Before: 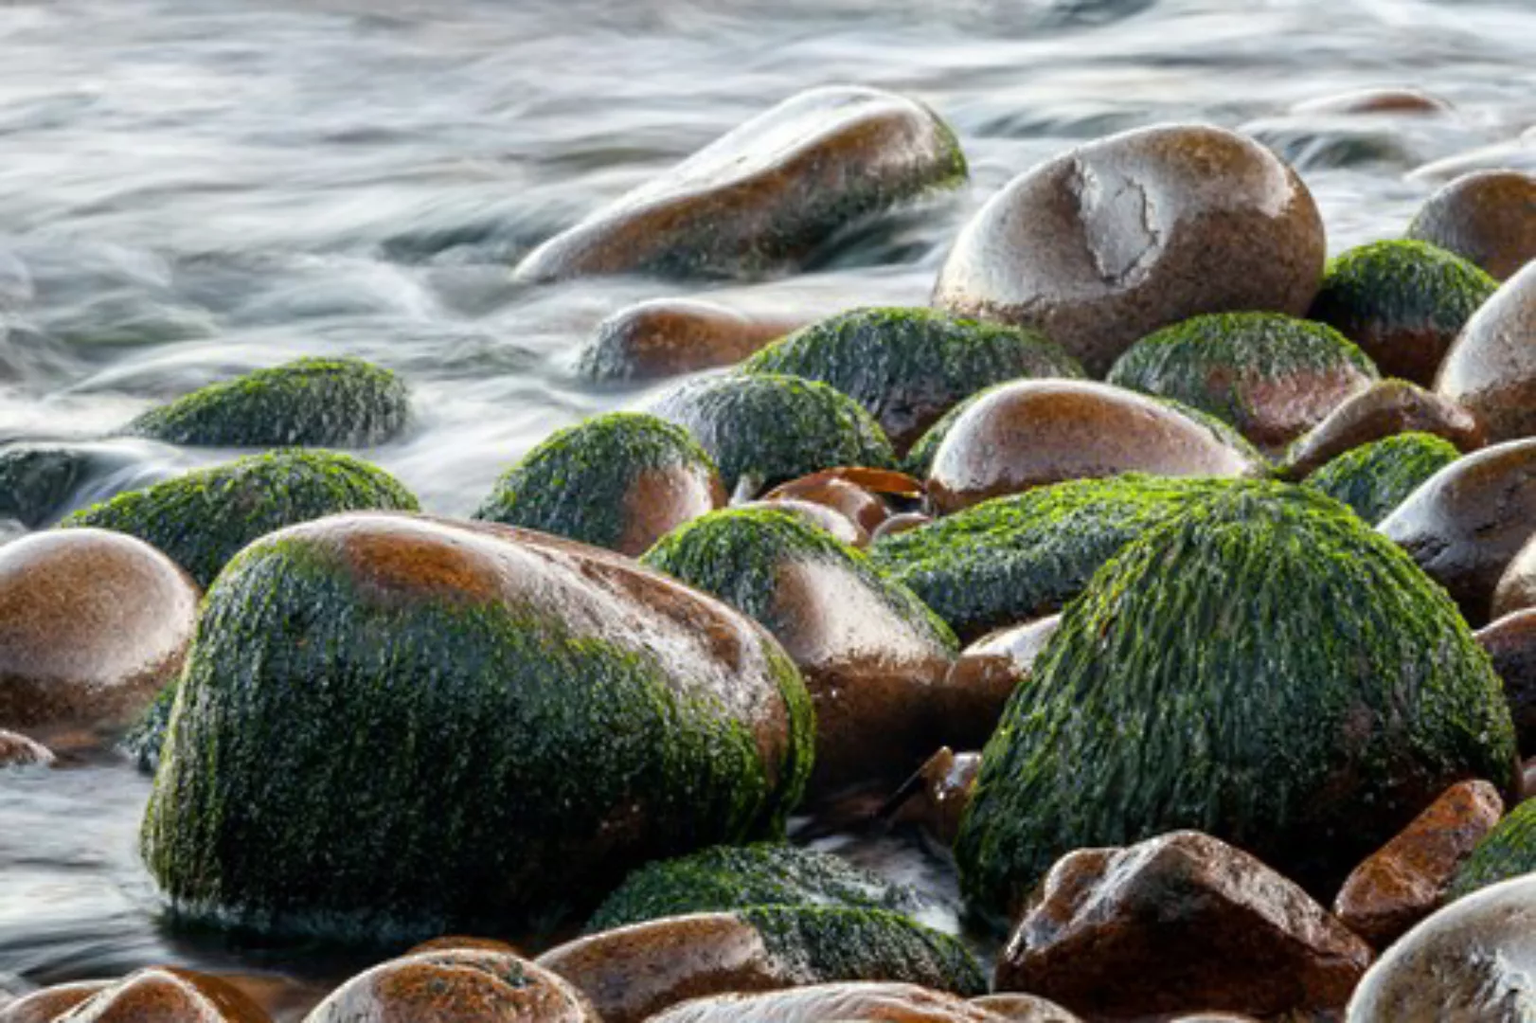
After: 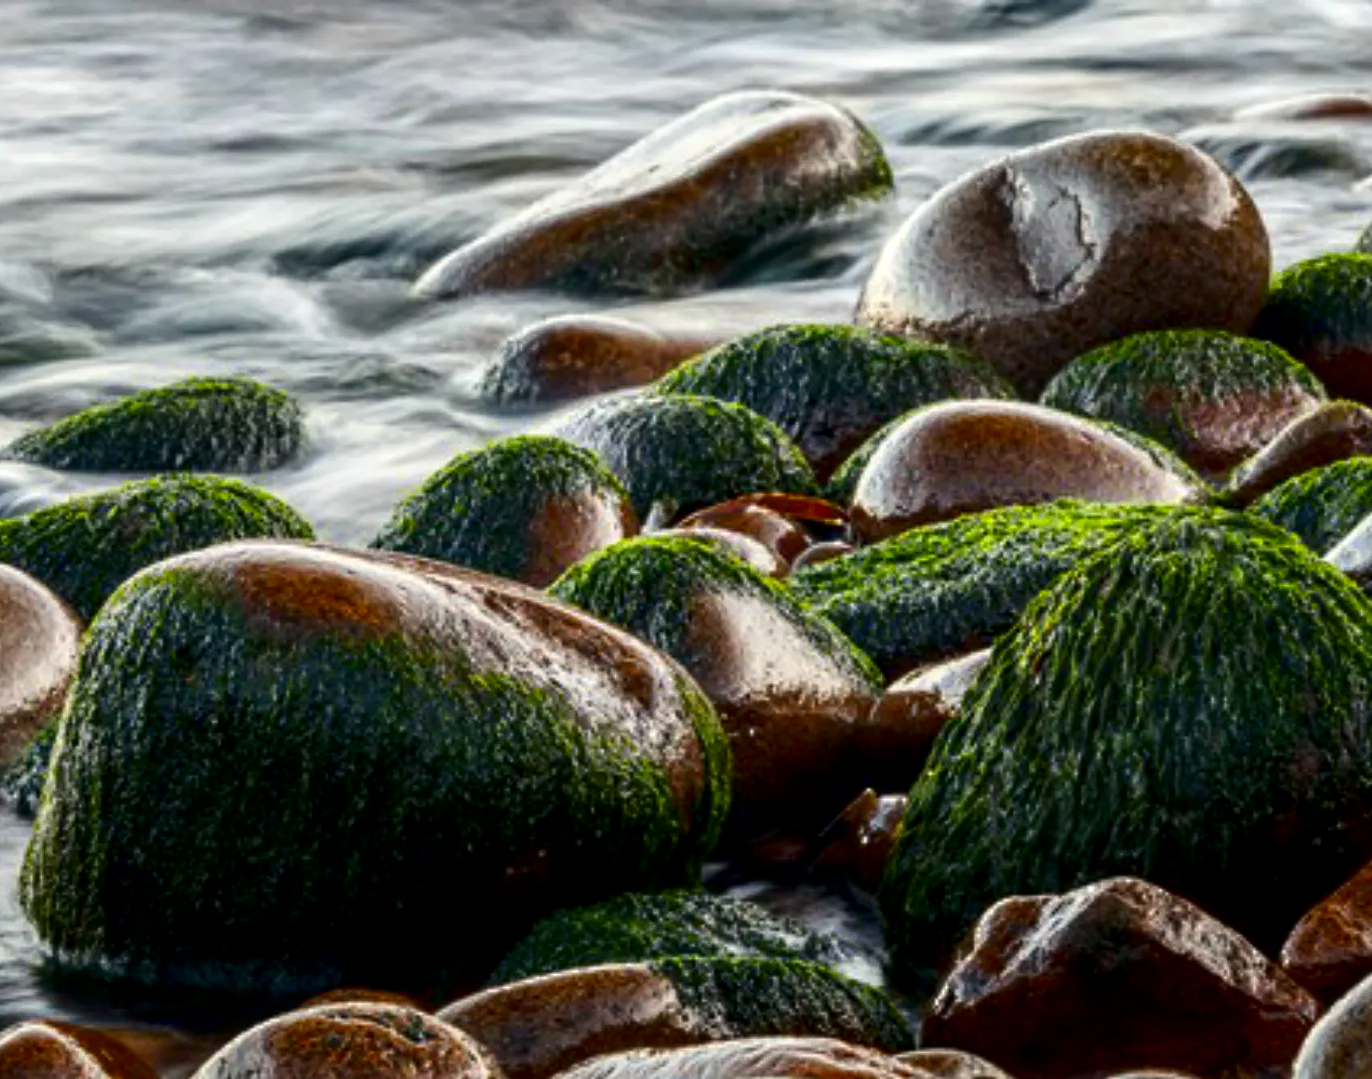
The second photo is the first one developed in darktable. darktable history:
local contrast: on, module defaults
color correction: highlights b* 3
crop: left 7.971%, right 7.426%
contrast brightness saturation: contrast 0.13, brightness -0.222, saturation 0.147
